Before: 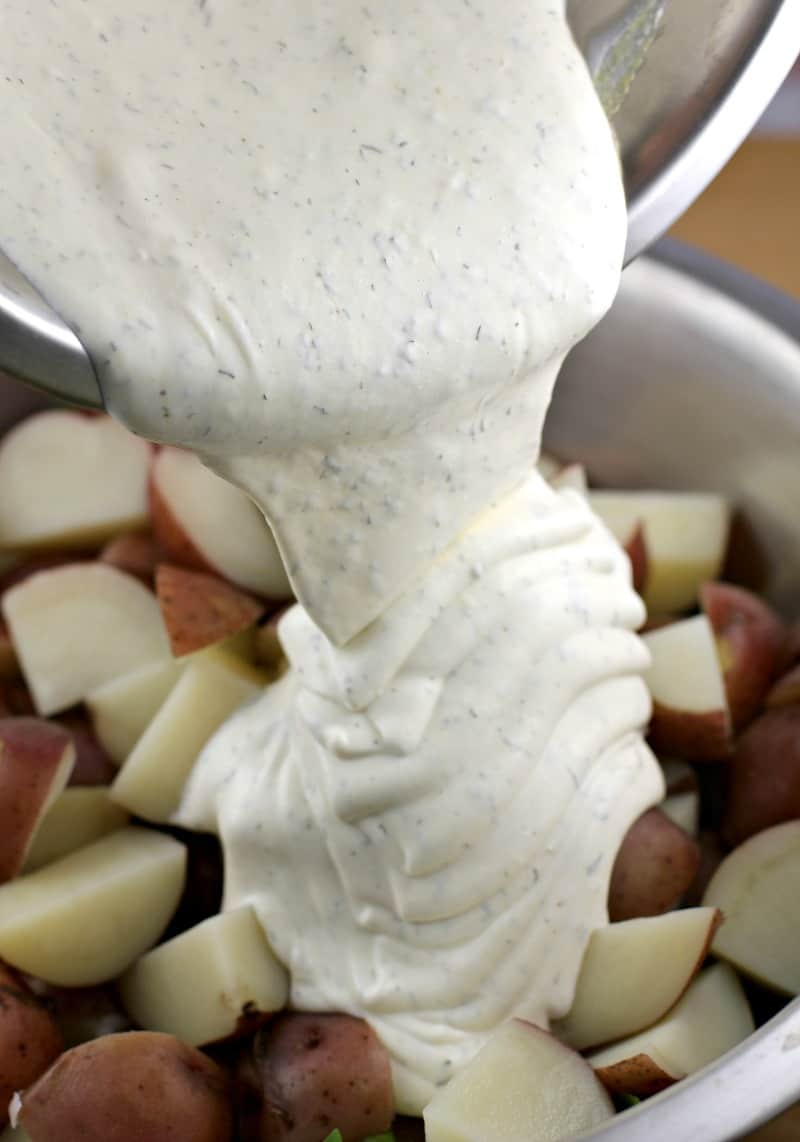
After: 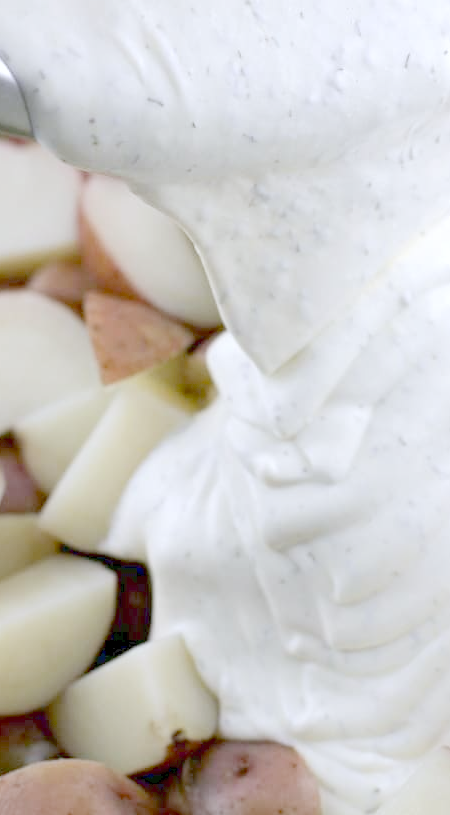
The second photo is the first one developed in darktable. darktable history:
white balance: red 0.967, blue 1.119, emerald 0.756
crop: left 8.966%, top 23.852%, right 34.699%, bottom 4.703%
shadows and highlights: shadows 62.66, white point adjustment 0.37, highlights -34.44, compress 83.82%
